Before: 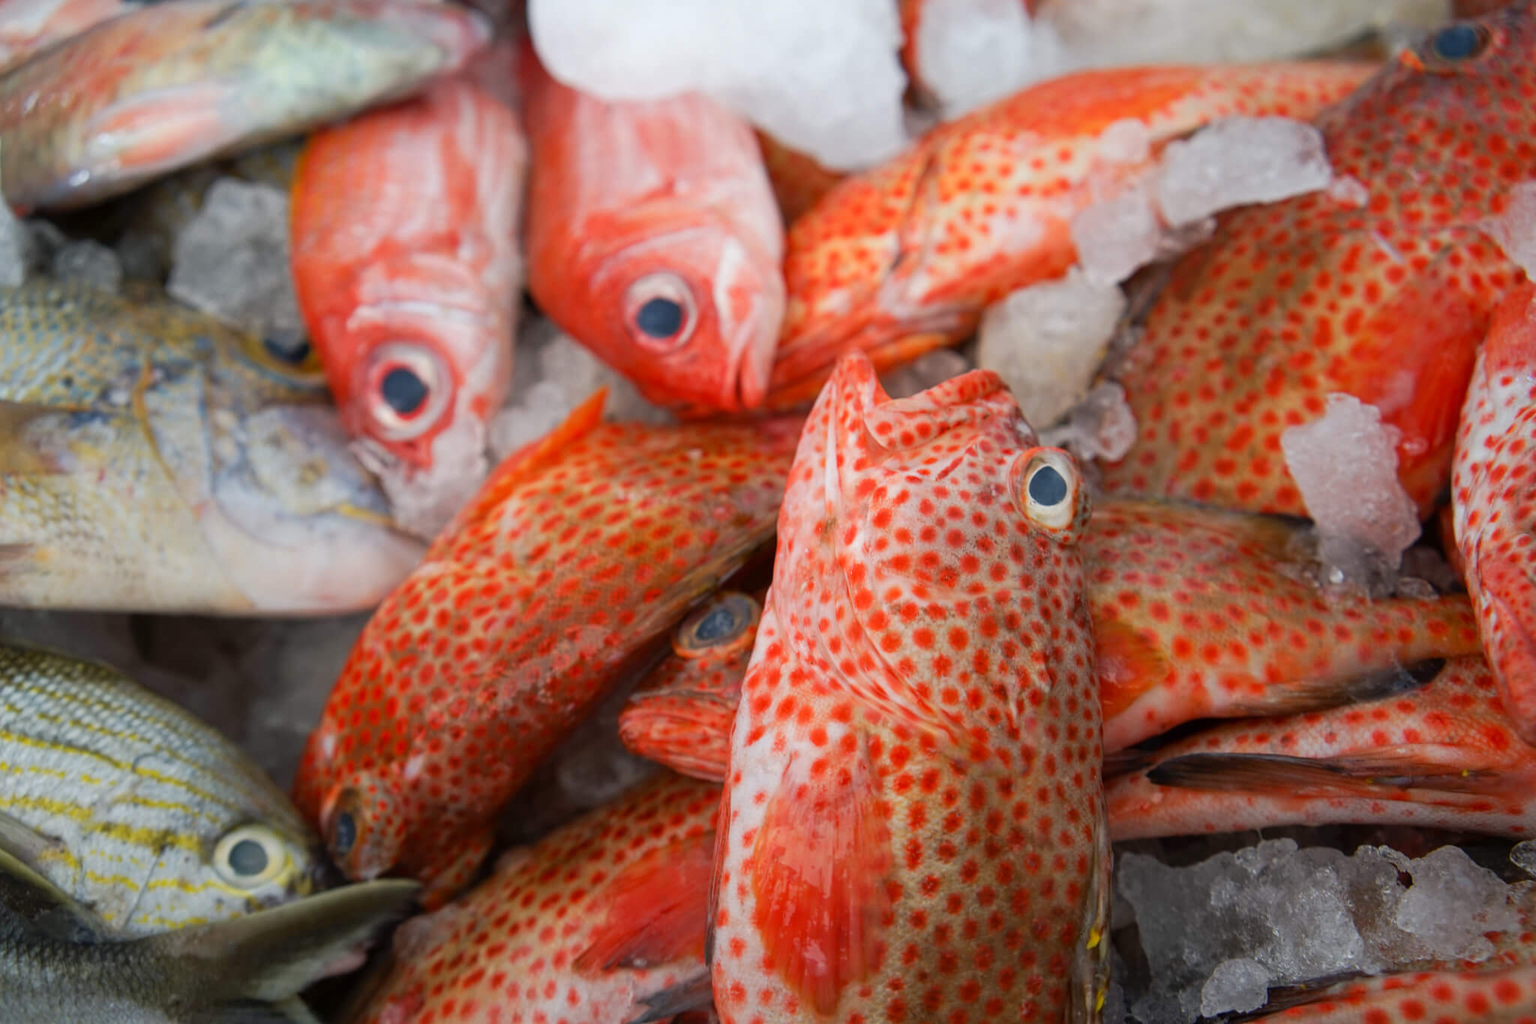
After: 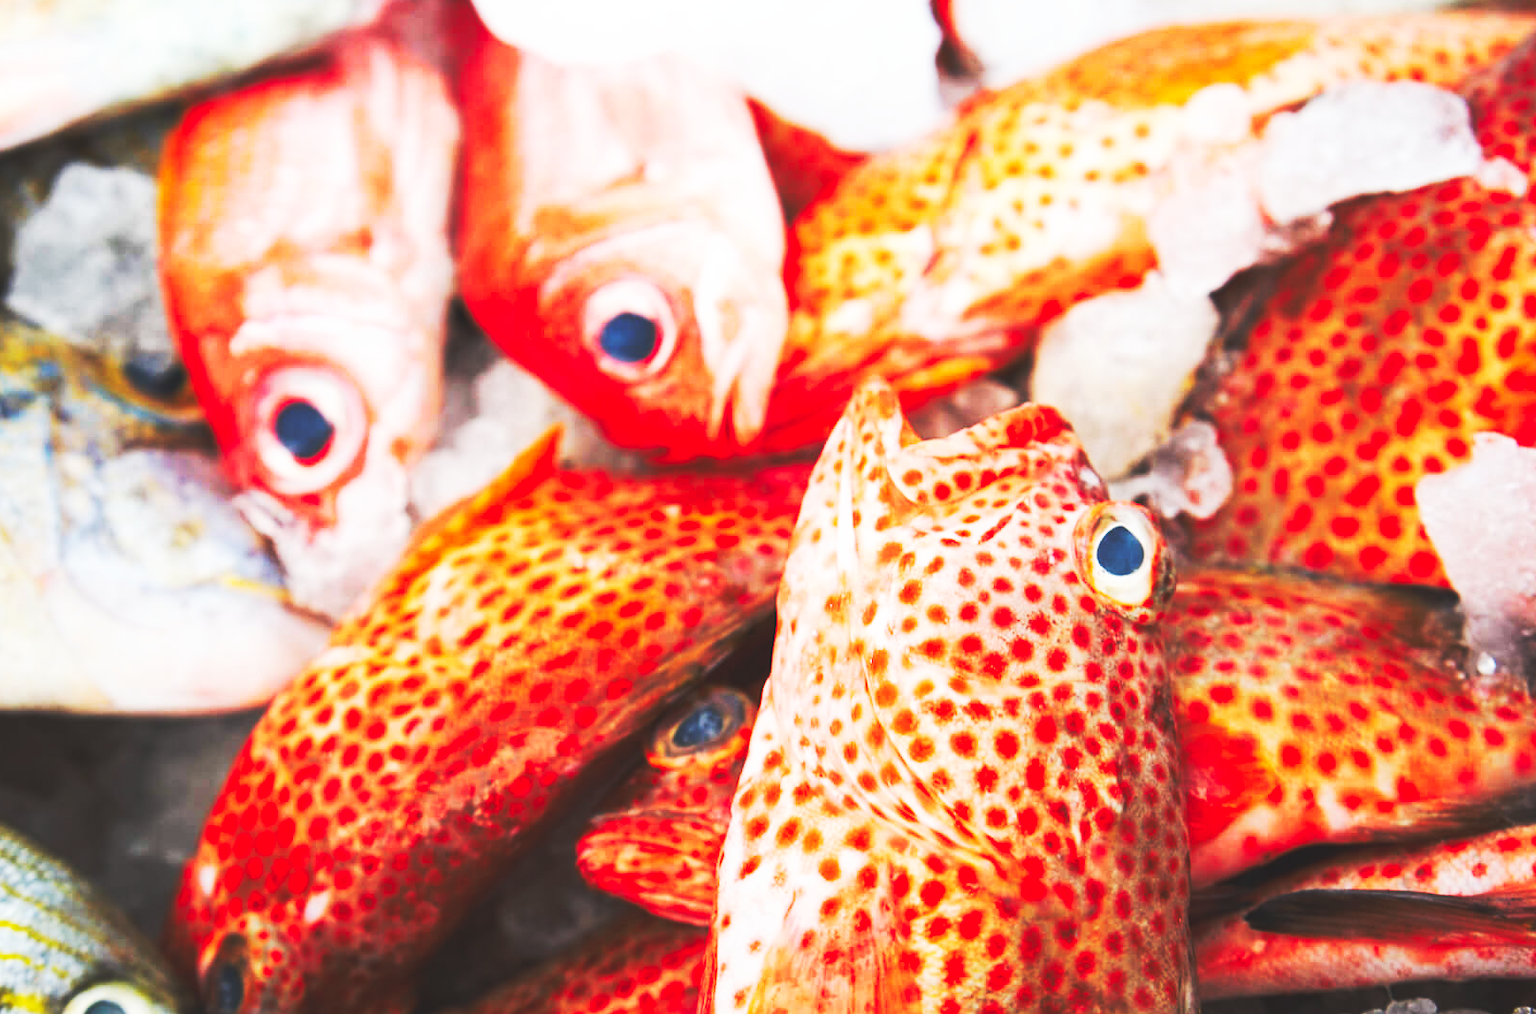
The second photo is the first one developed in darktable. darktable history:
crop and rotate: left 10.77%, top 5.1%, right 10.41%, bottom 16.76%
base curve: curves: ch0 [(0, 0.015) (0.085, 0.116) (0.134, 0.298) (0.19, 0.545) (0.296, 0.764) (0.599, 0.982) (1, 1)], preserve colors none
